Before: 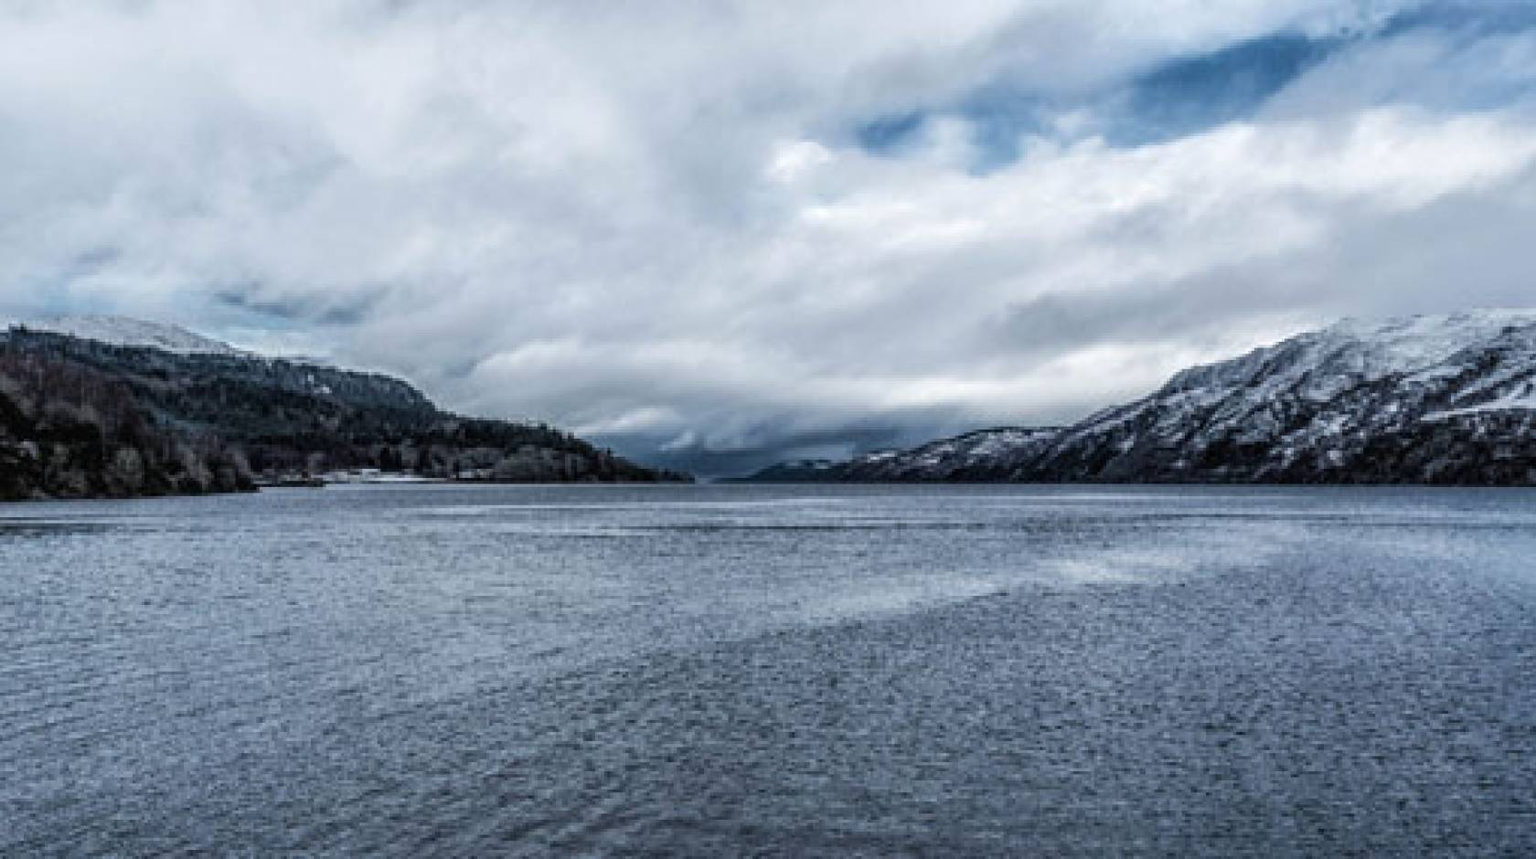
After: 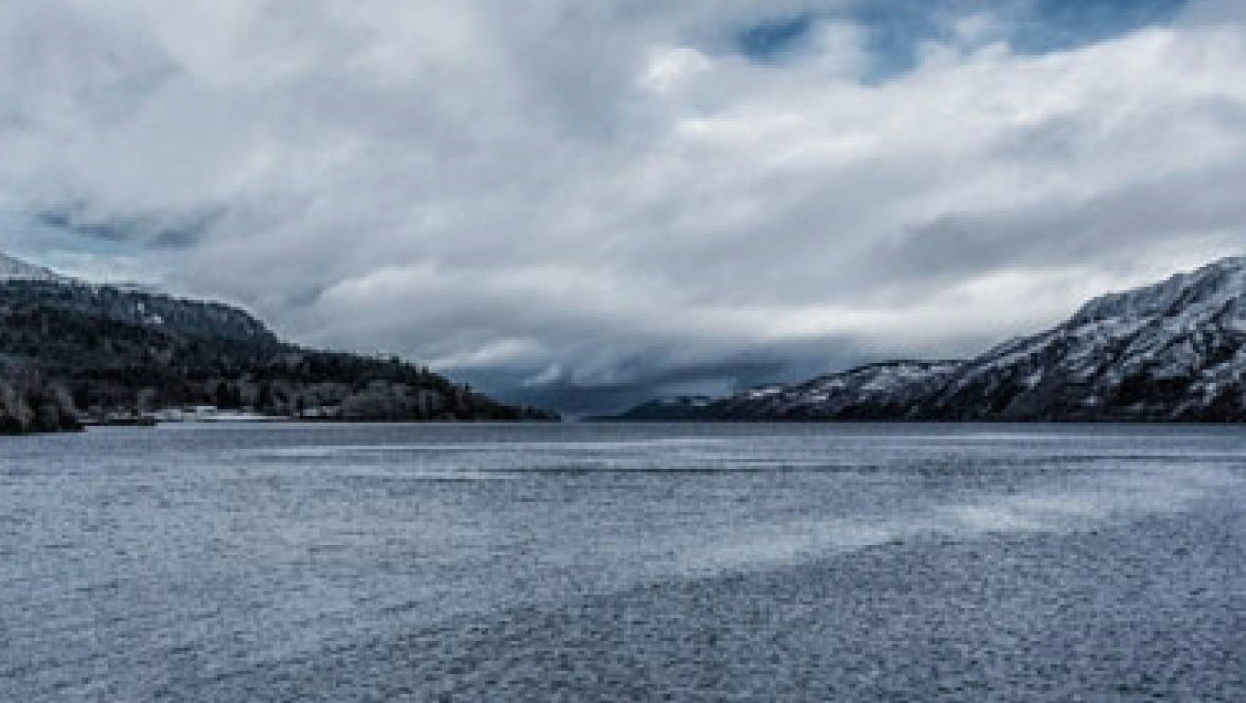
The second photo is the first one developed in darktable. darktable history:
exposure: exposure -0.214 EV, compensate exposure bias true, compensate highlight preservation false
shadows and highlights: radius 264.92, soften with gaussian
crop and rotate: left 11.897%, top 11.436%, right 13.913%, bottom 13.76%
